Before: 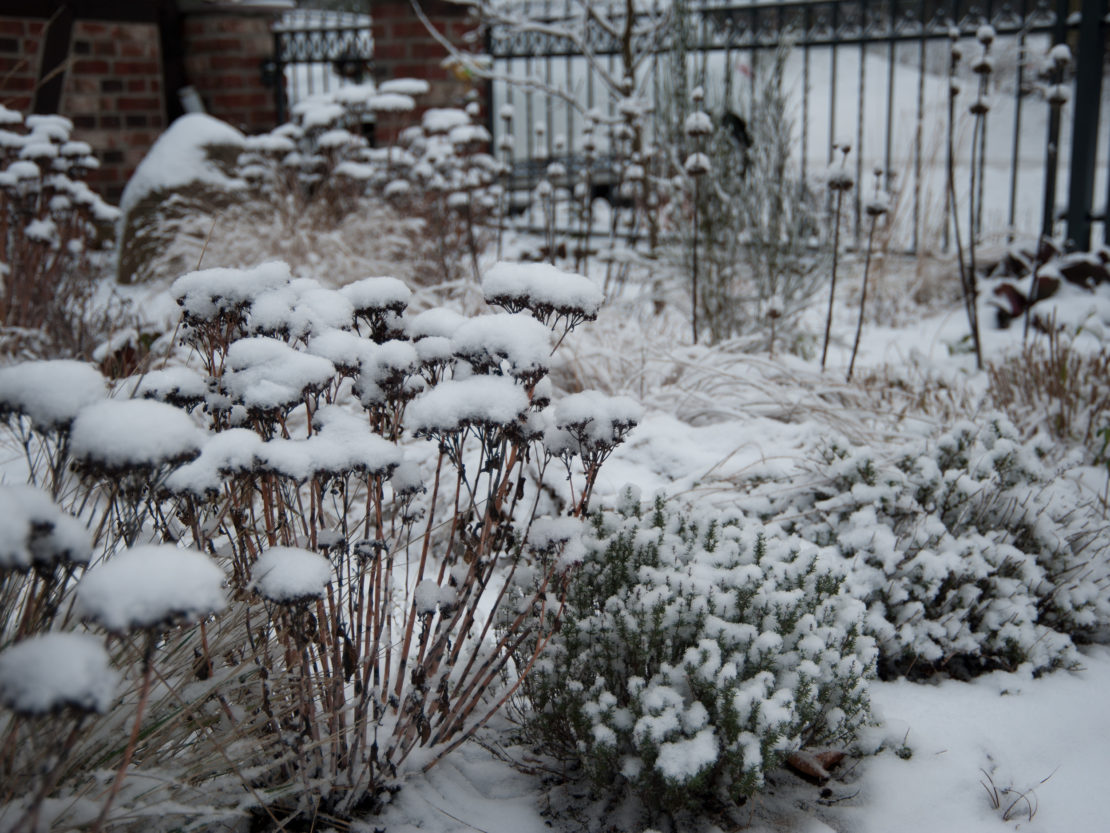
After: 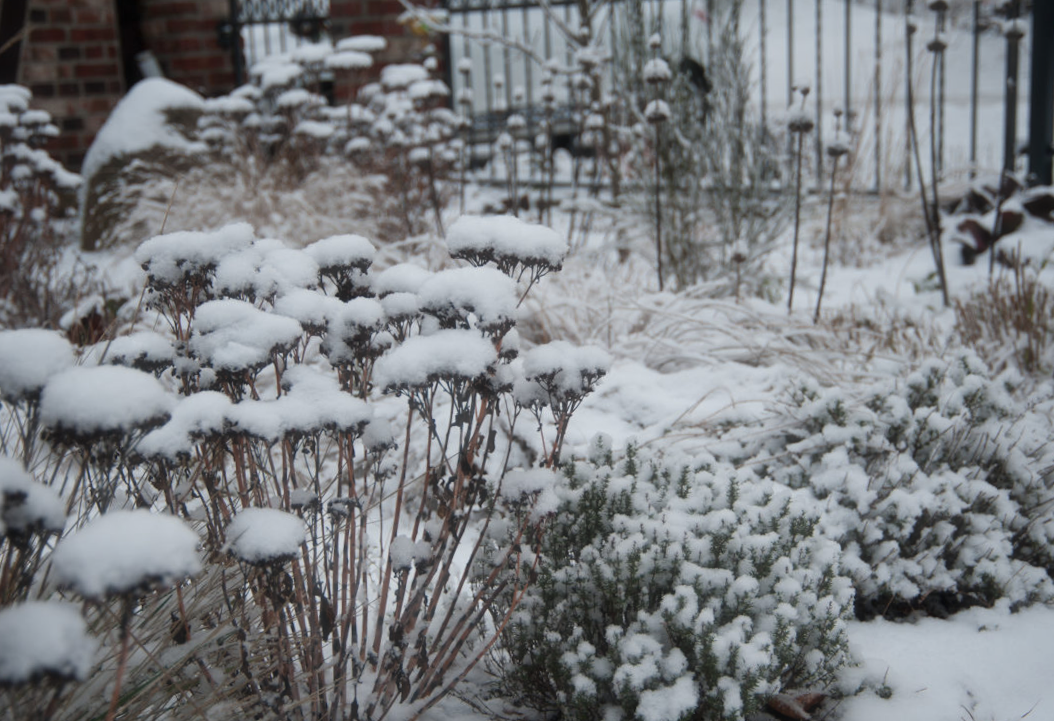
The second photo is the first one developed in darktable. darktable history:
haze removal: strength -0.1, adaptive false
crop: left 1.964%, top 3.251%, right 1.122%, bottom 4.933%
rotate and perspective: rotation -2°, crop left 0.022, crop right 0.978, crop top 0.049, crop bottom 0.951
